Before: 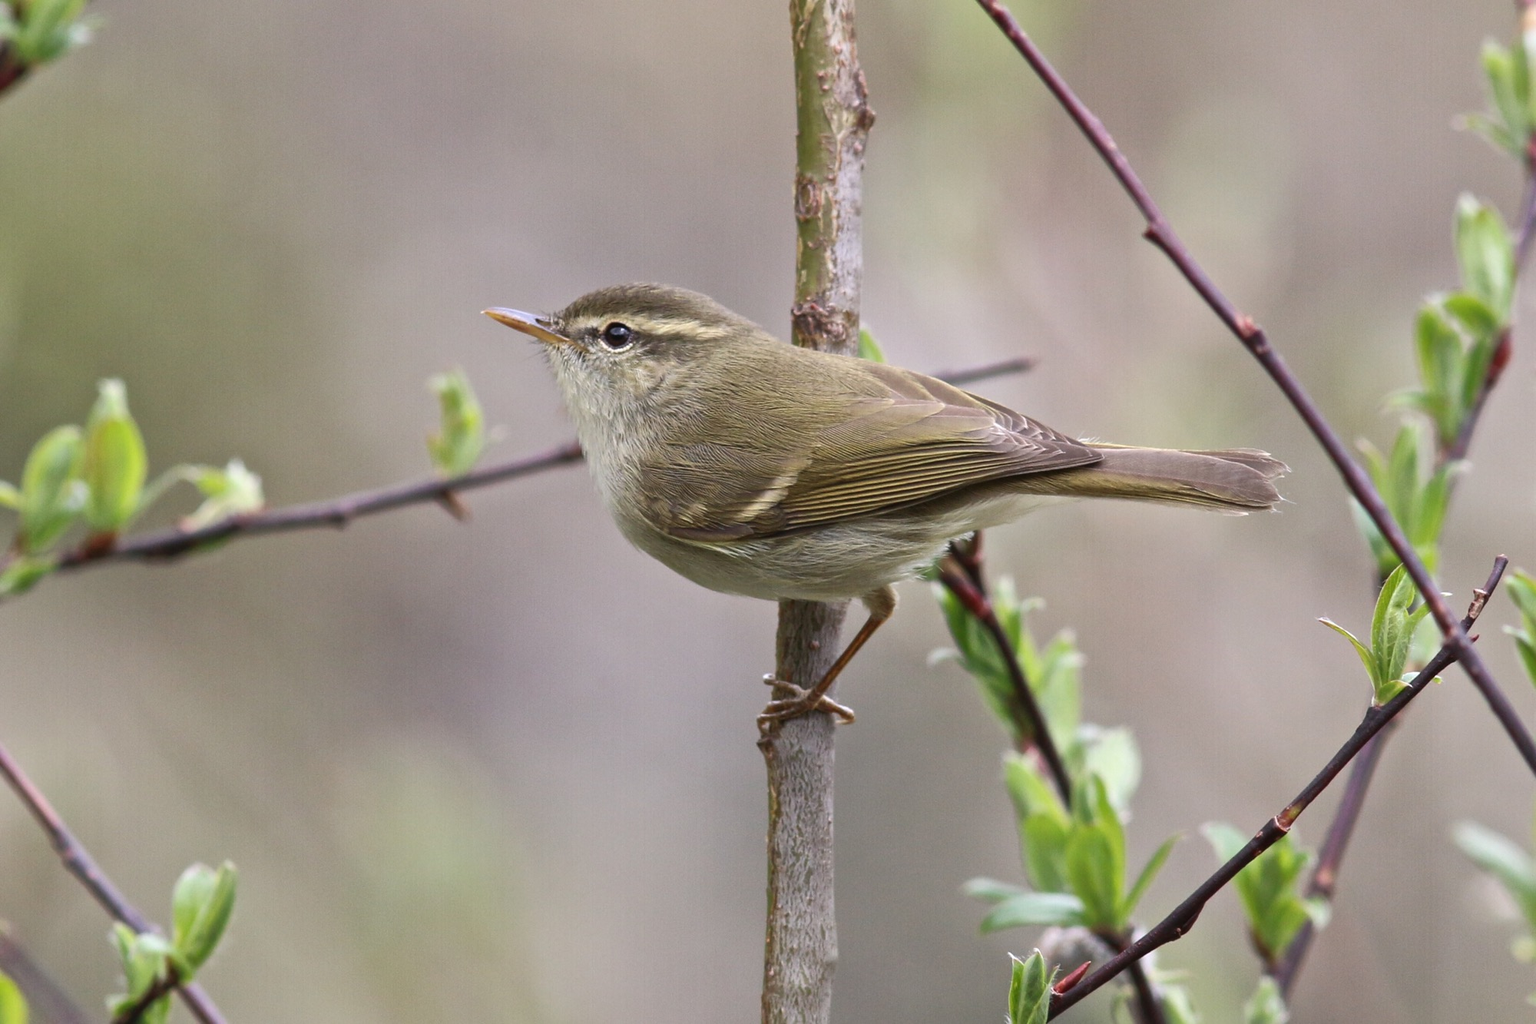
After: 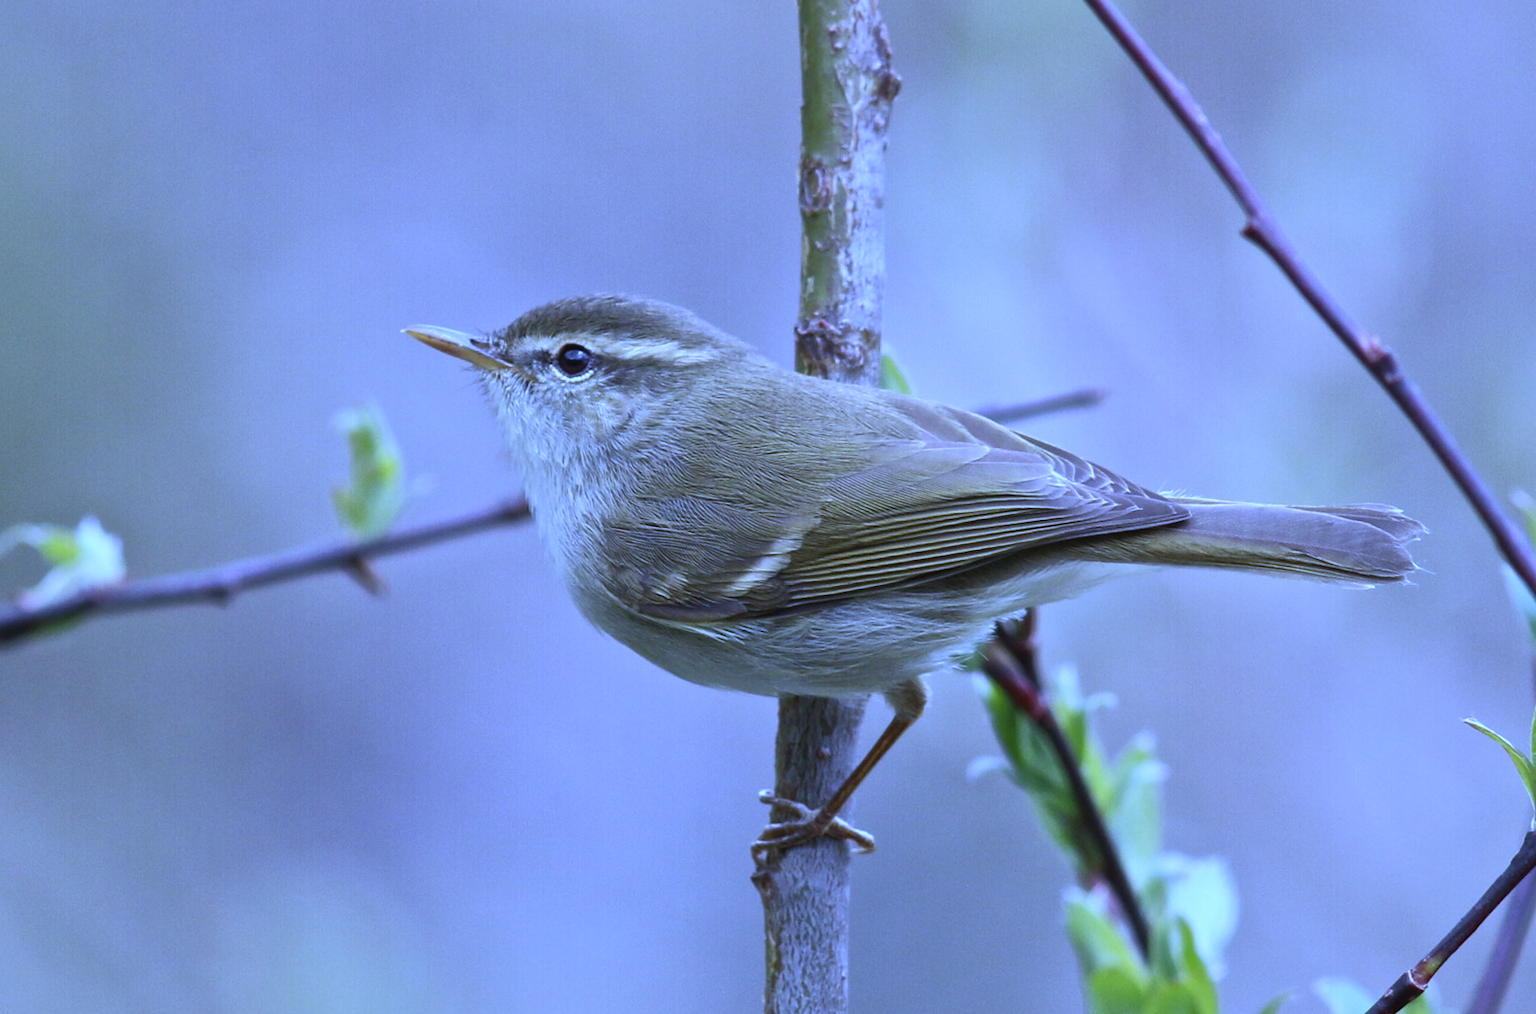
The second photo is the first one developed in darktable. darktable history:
white balance: red 0.766, blue 1.537
crop and rotate: left 10.77%, top 5.1%, right 10.41%, bottom 16.76%
